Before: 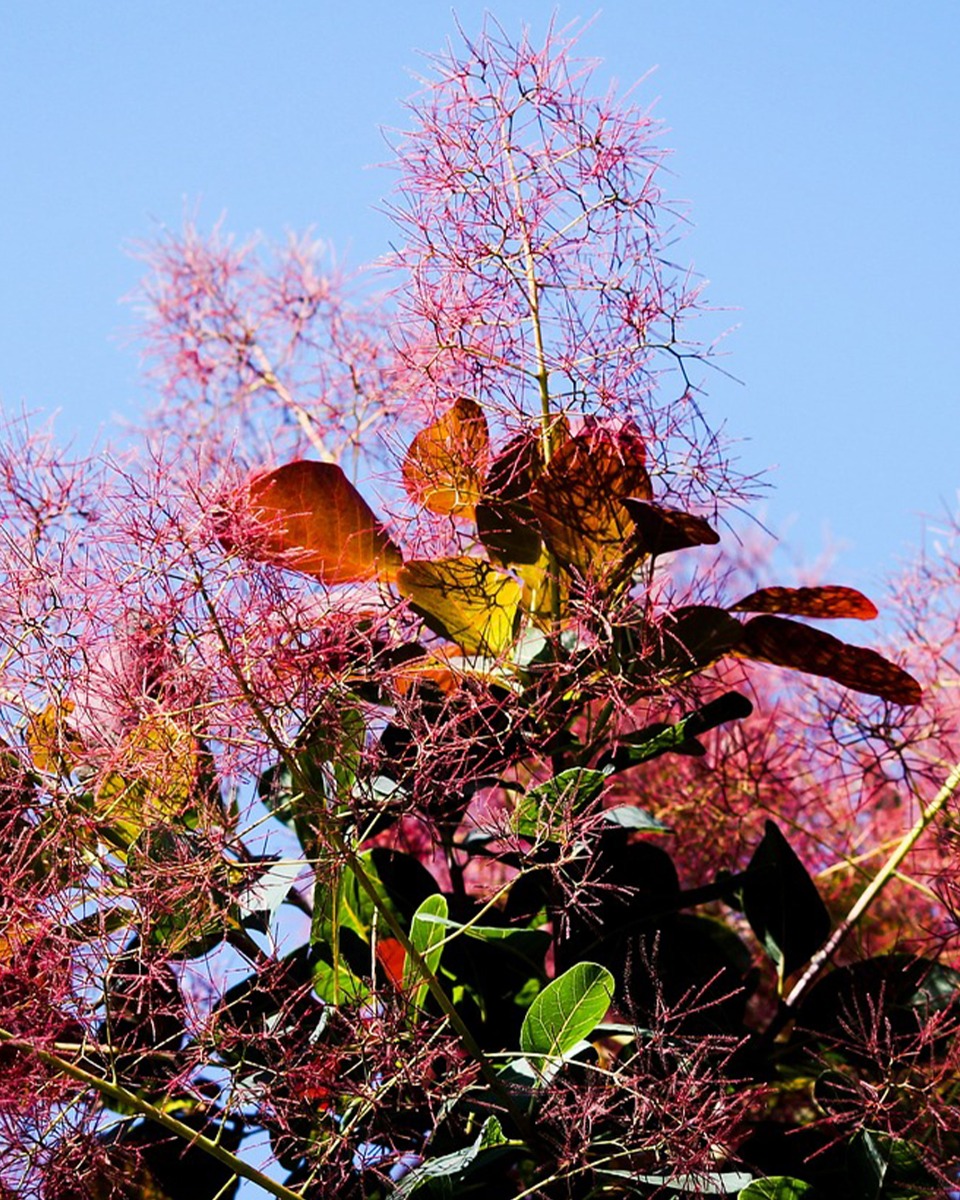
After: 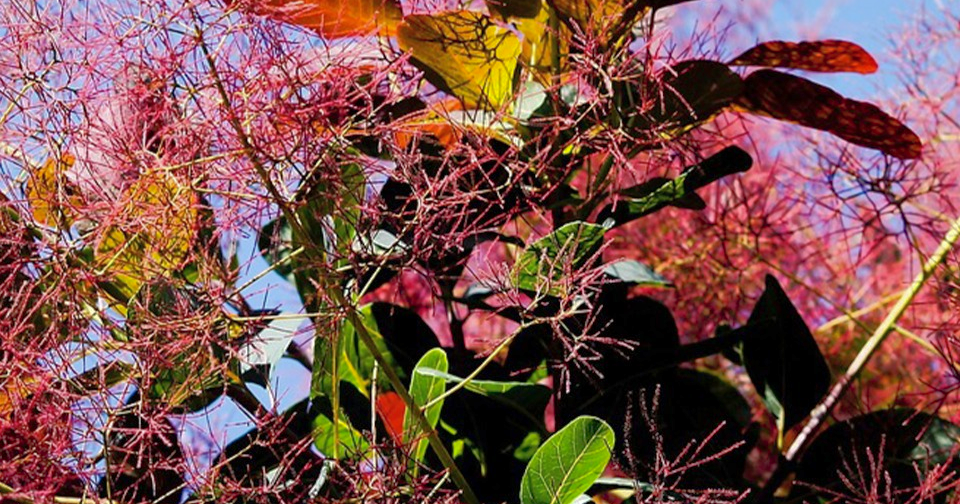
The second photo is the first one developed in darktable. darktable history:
shadows and highlights: on, module defaults
crop: top 45.551%, bottom 12.262%
